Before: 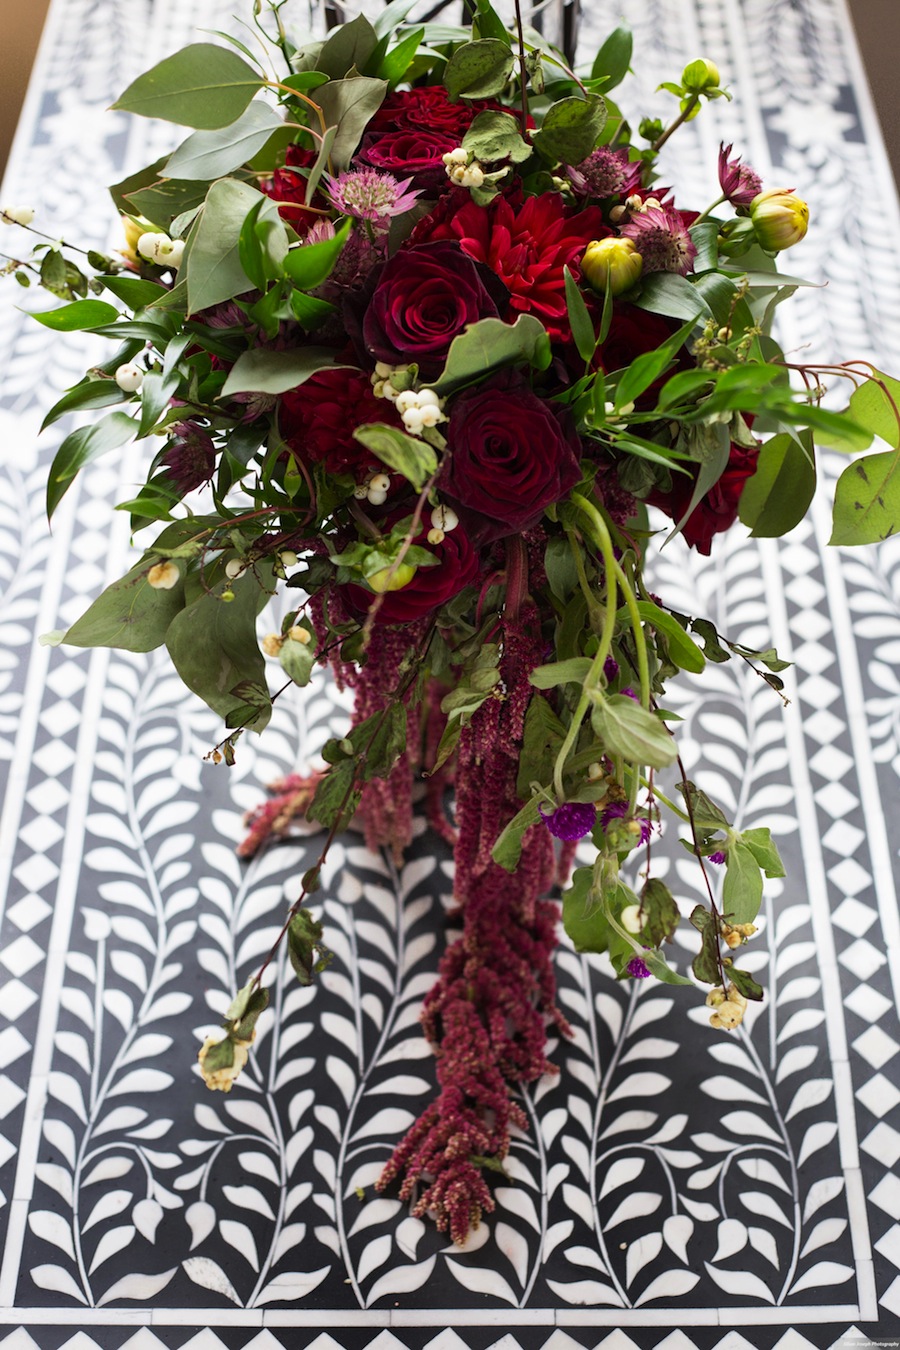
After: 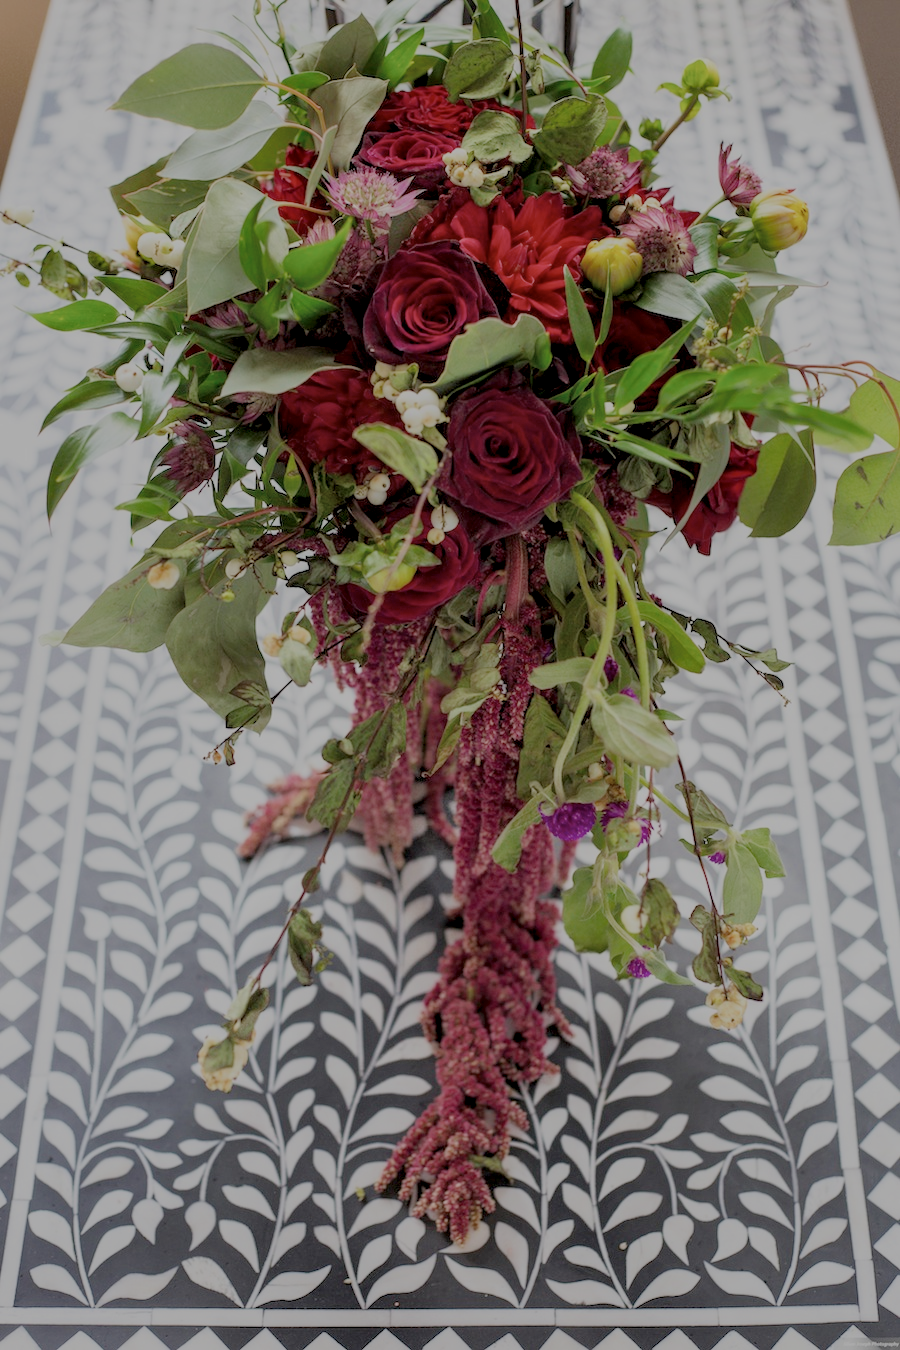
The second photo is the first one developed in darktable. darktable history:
local contrast: detail 130%
filmic rgb: black relative exposure -7.97 EV, white relative exposure 8.02 EV, target black luminance 0%, hardness 2.49, latitude 76.44%, contrast 0.563, shadows ↔ highlights balance 0.01%
